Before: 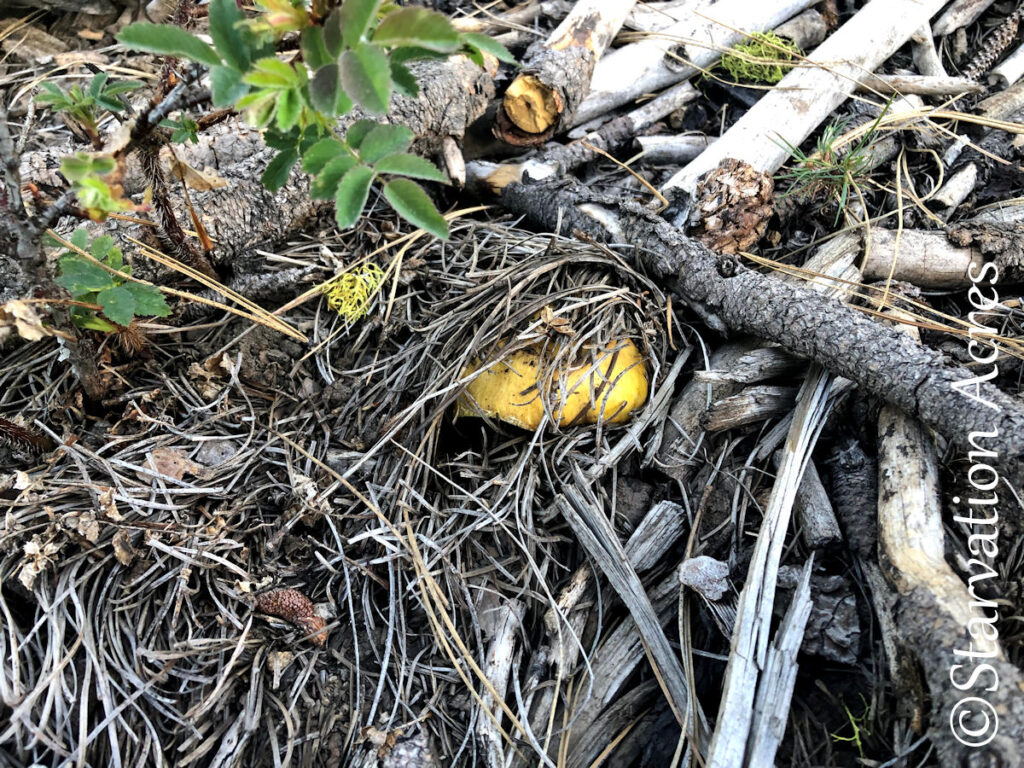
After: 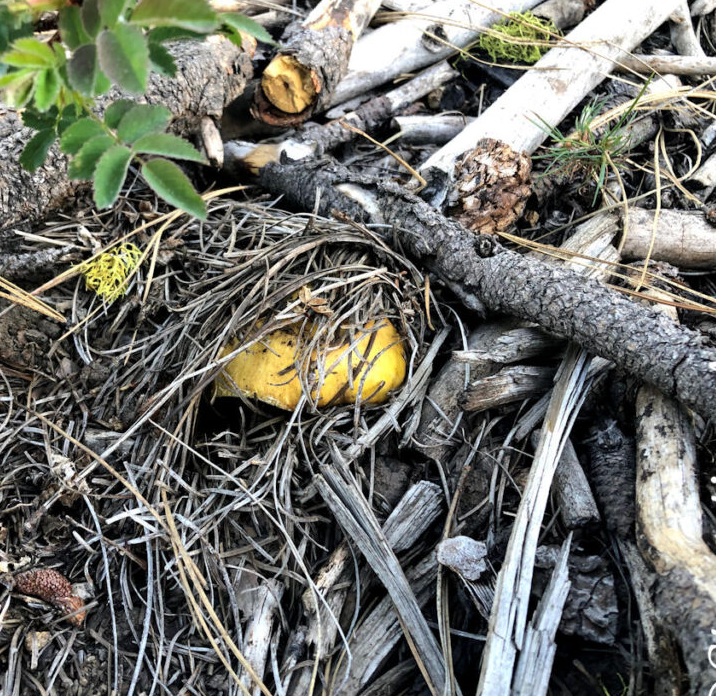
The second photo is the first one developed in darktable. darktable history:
crop and rotate: left 23.659%, top 2.711%, right 6.376%, bottom 6.574%
